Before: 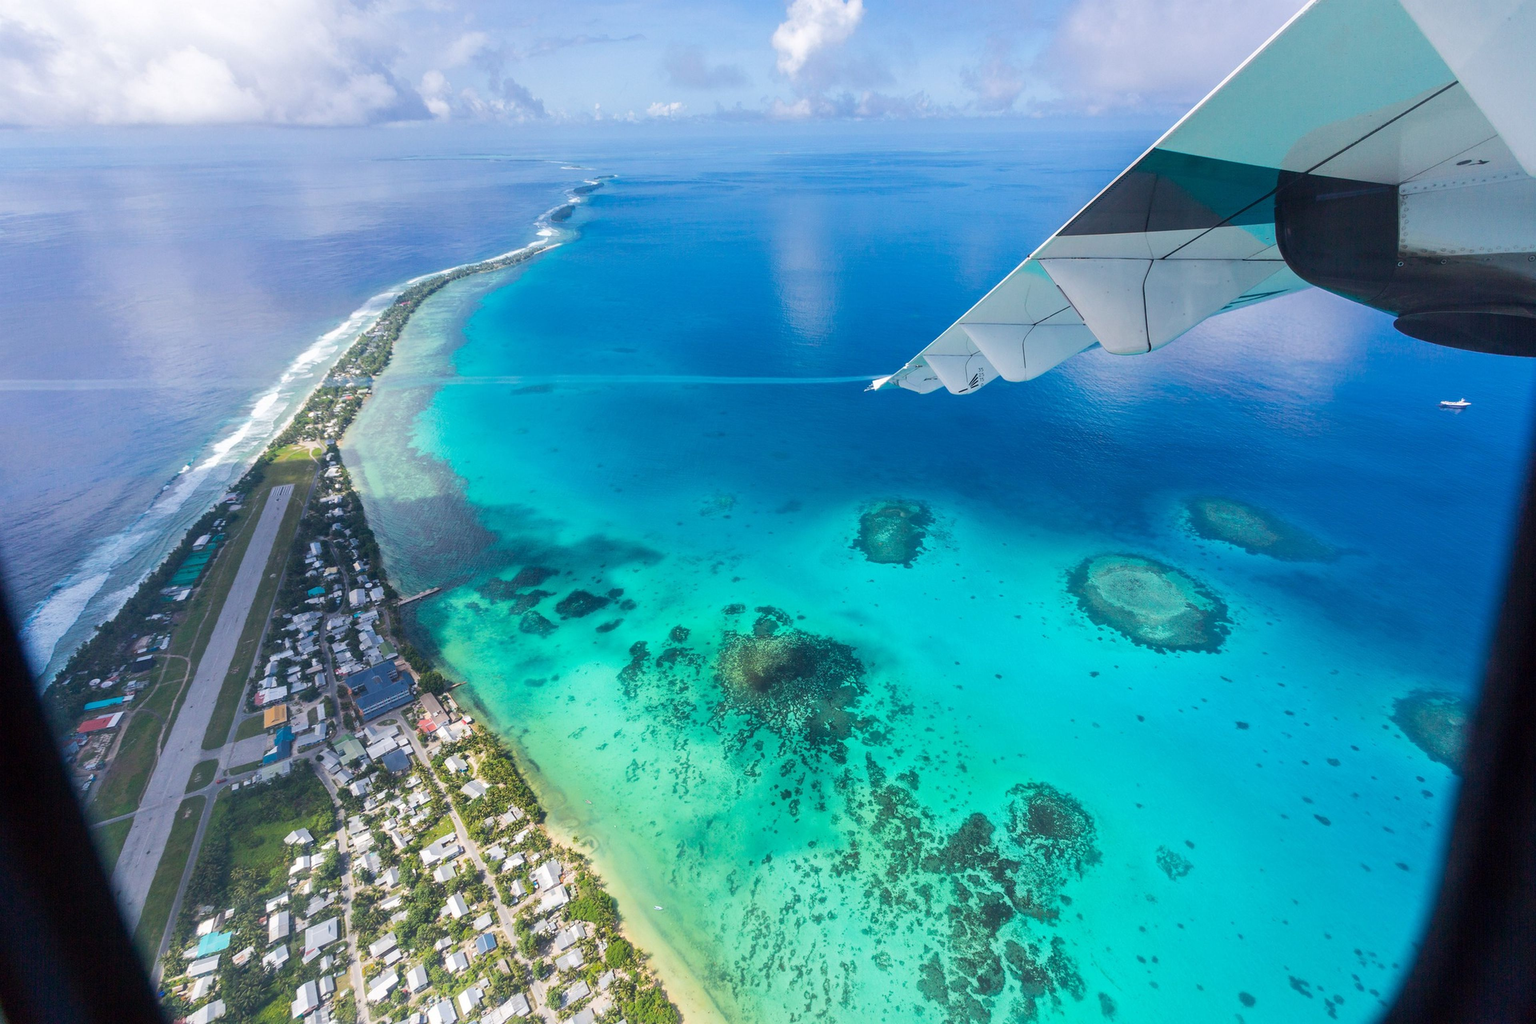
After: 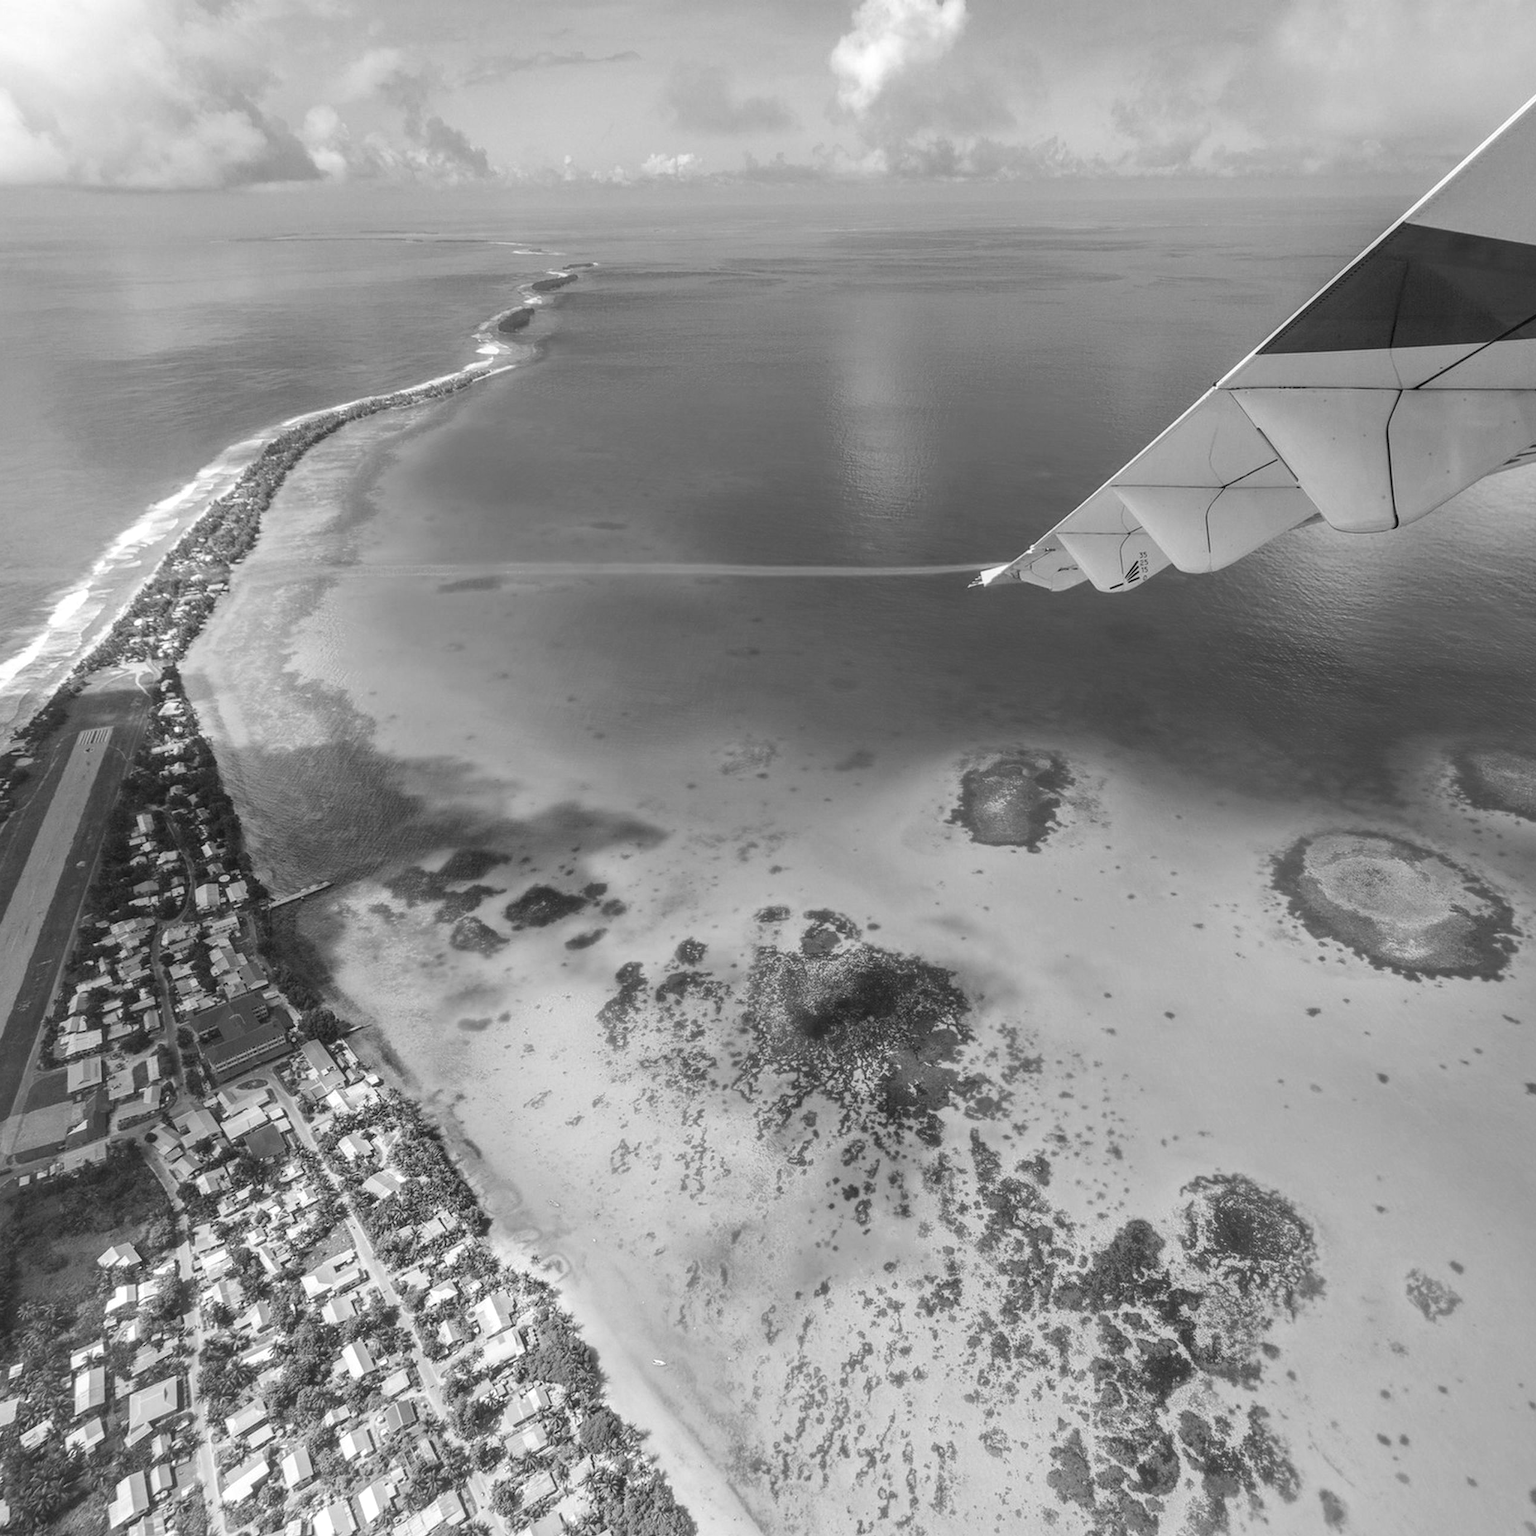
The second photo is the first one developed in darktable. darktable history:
crop and rotate: left 14.292%, right 19.041%
local contrast: on, module defaults
monochrome: a 32, b 64, size 2.3
